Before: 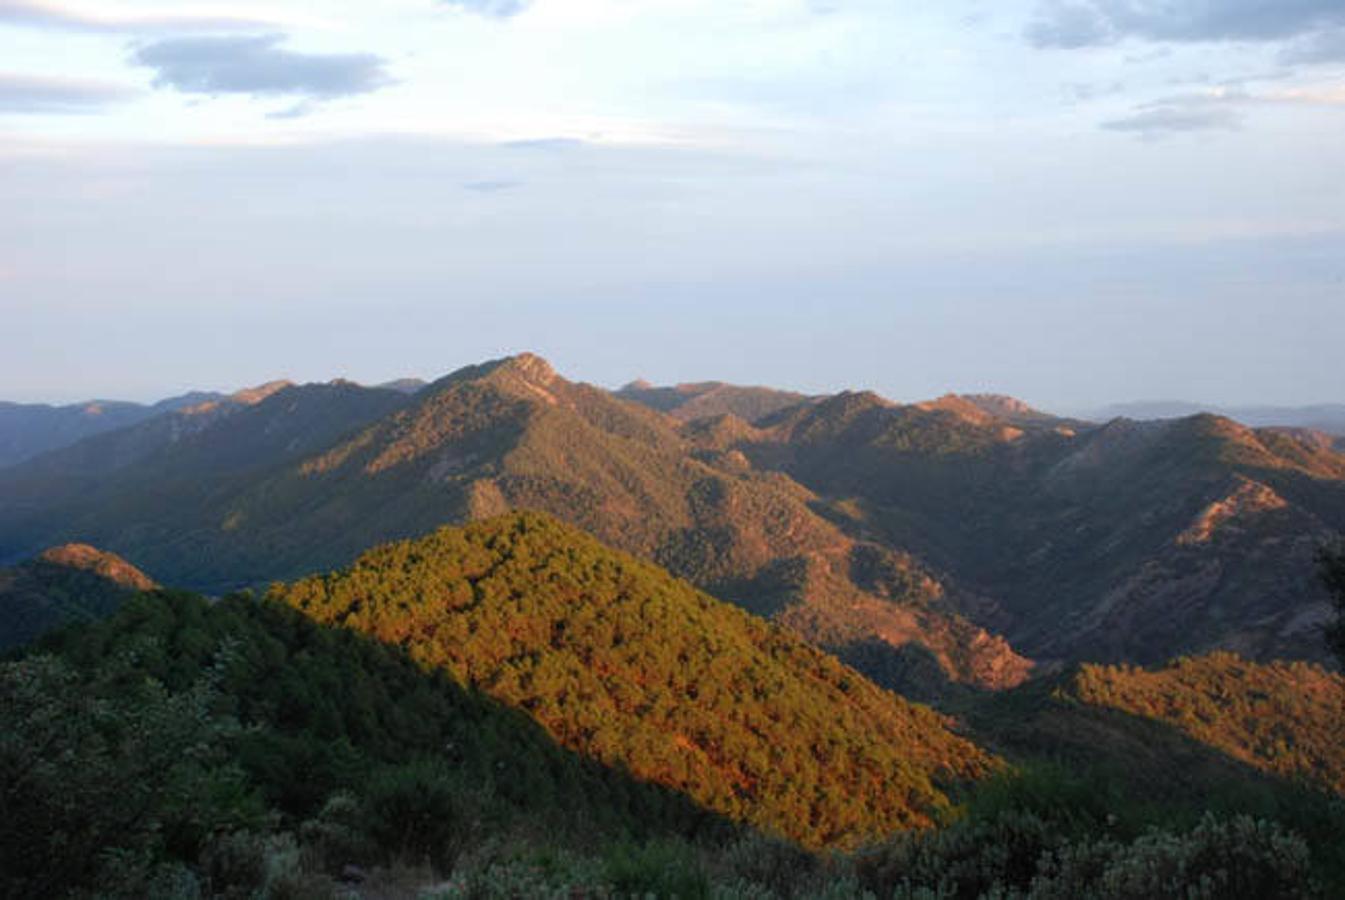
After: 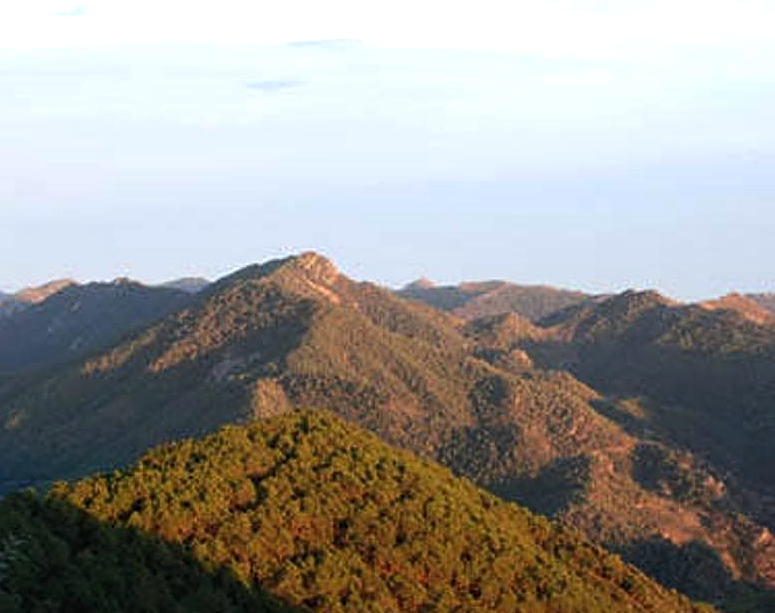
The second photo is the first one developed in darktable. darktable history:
crop: left 16.174%, top 11.282%, right 26.144%, bottom 20.566%
exposure: exposure -0.003 EV, compensate exposure bias true, compensate highlight preservation false
sharpen: on, module defaults
tone equalizer: -8 EV -0.404 EV, -7 EV -0.361 EV, -6 EV -0.348 EV, -5 EV -0.232 EV, -3 EV 0.251 EV, -2 EV 0.308 EV, -1 EV 0.415 EV, +0 EV 0.408 EV, edges refinement/feathering 500, mask exposure compensation -1.57 EV, preserve details no
